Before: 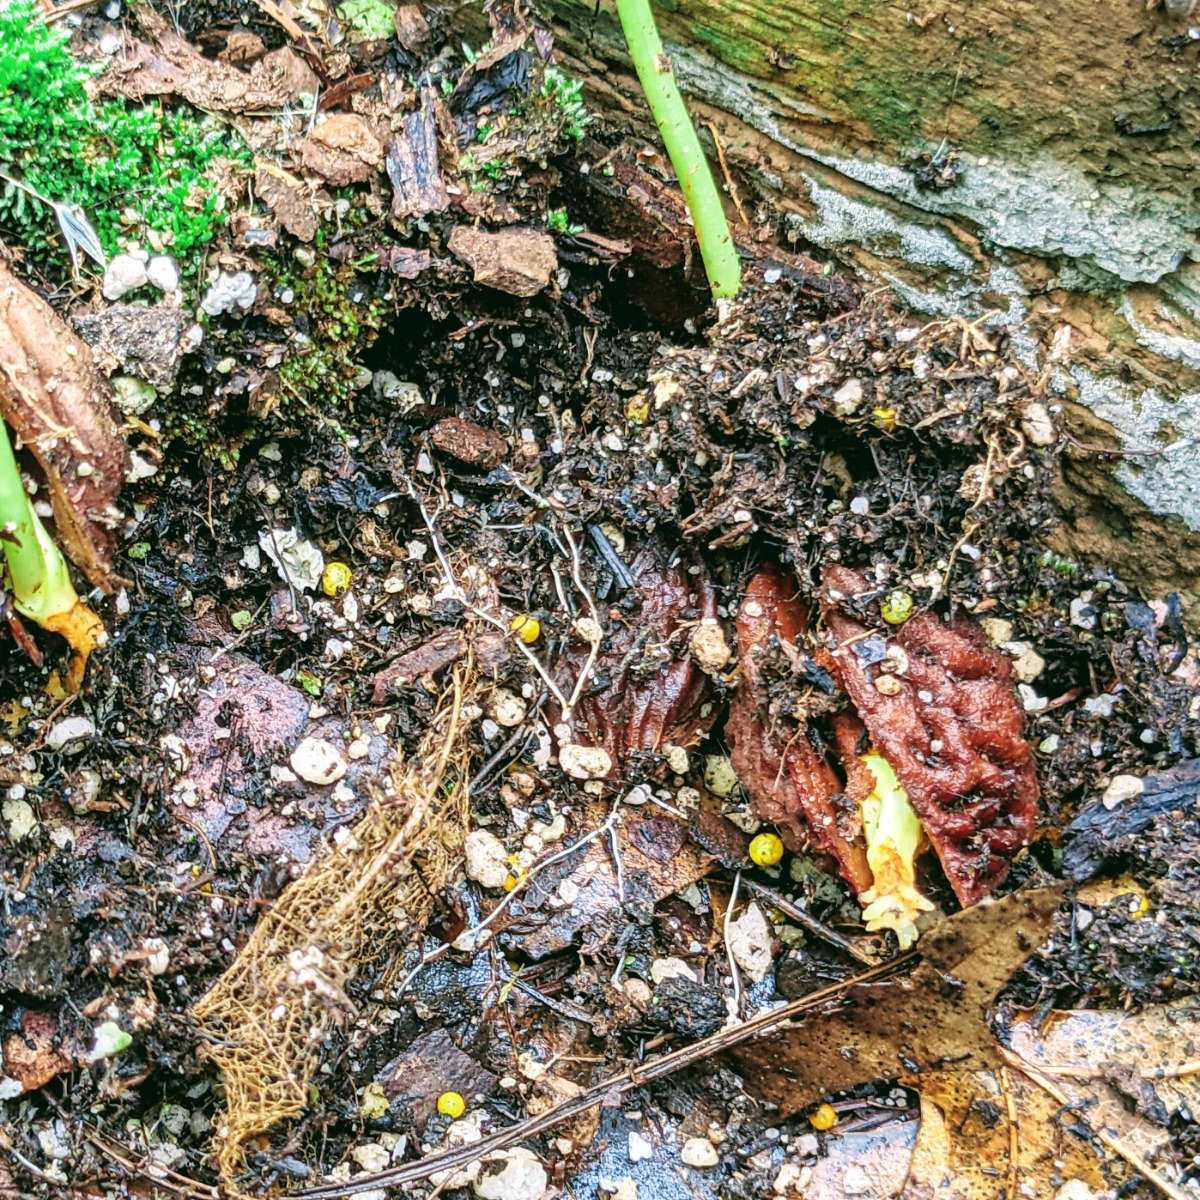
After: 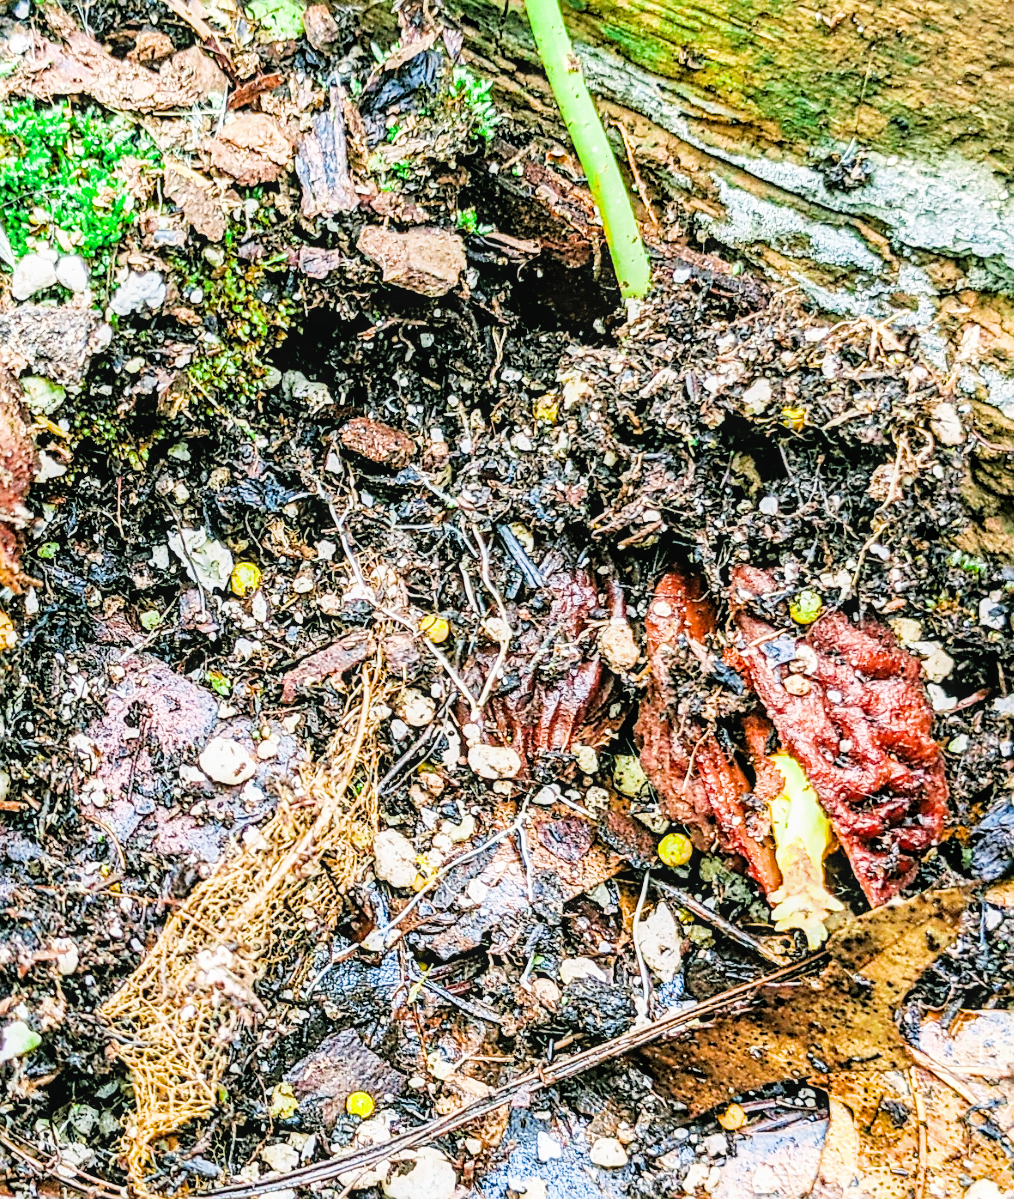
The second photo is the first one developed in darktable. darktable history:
exposure: black level correction 0.001, exposure 1.13 EV, compensate highlight preservation false
sharpen: on, module defaults
crop: left 7.62%, right 7.826%
color balance rgb: perceptual saturation grading › global saturation 25.653%
local contrast: on, module defaults
filmic rgb: black relative exposure -5.12 EV, white relative exposure 3.98 EV, hardness 2.9, contrast 1.203, highlights saturation mix -29.14%, preserve chrominance max RGB
